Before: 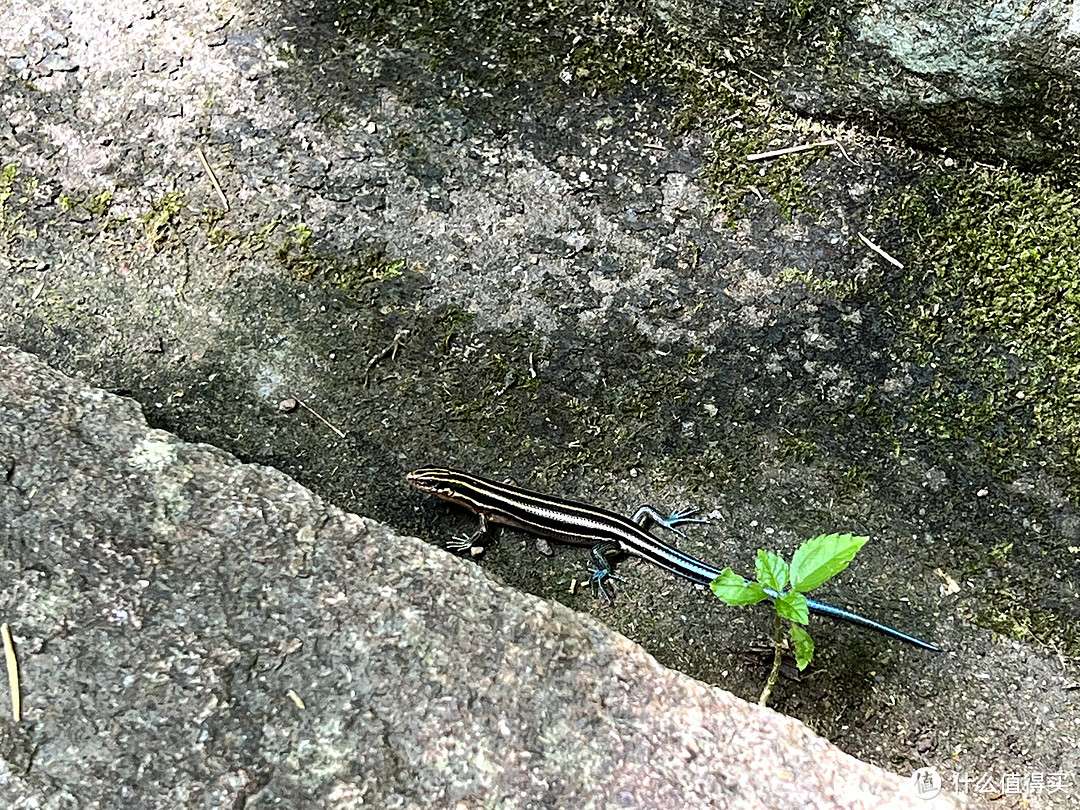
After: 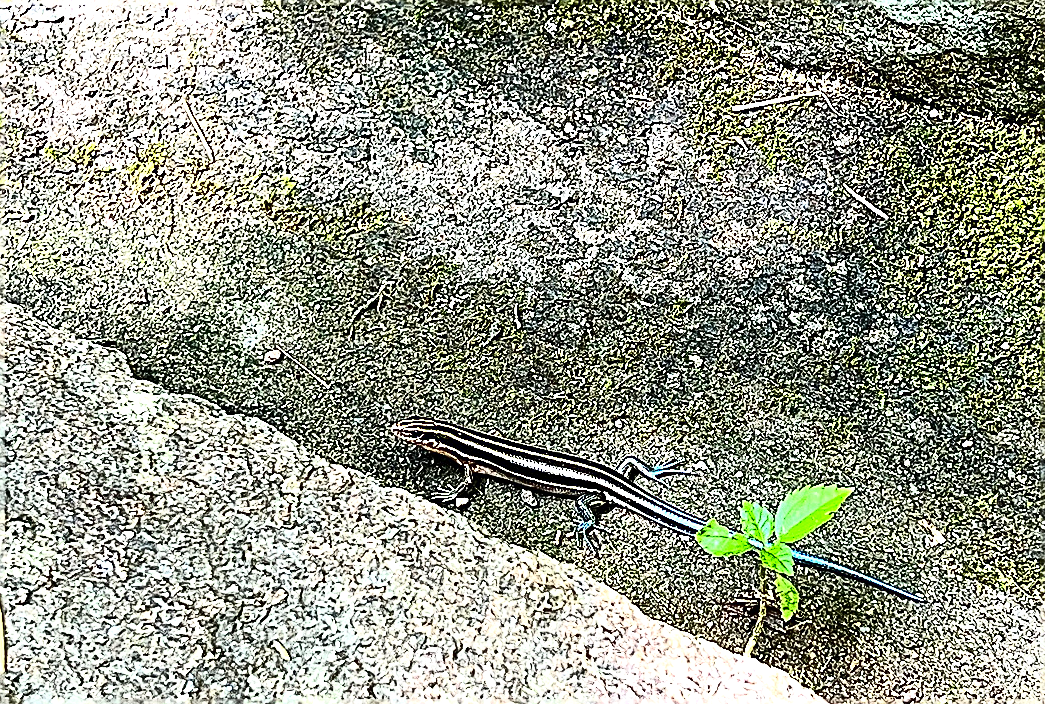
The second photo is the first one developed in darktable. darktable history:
crop: left 1.467%, top 6.121%, right 1.716%, bottom 6.747%
contrast brightness saturation: contrast 0.414, brightness 0.113, saturation 0.211
exposure: black level correction 0, exposure 1.099 EV, compensate highlight preservation false
sharpen: amount 1.998
